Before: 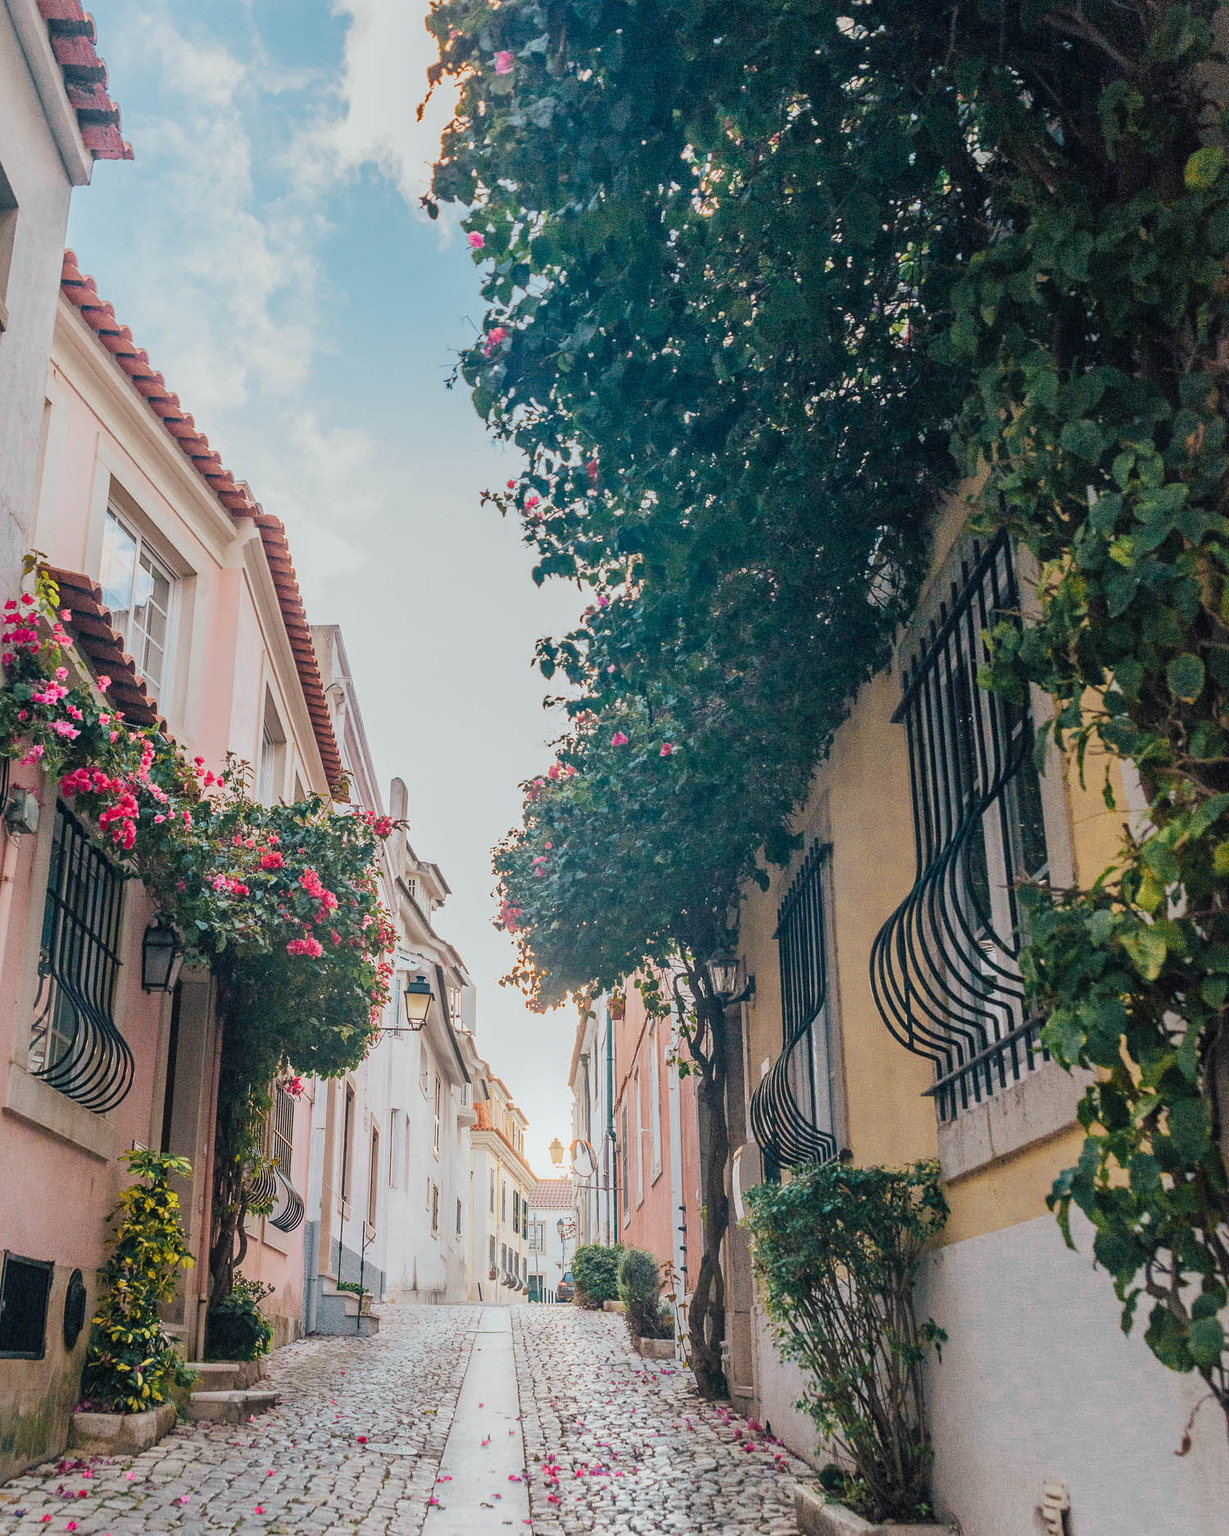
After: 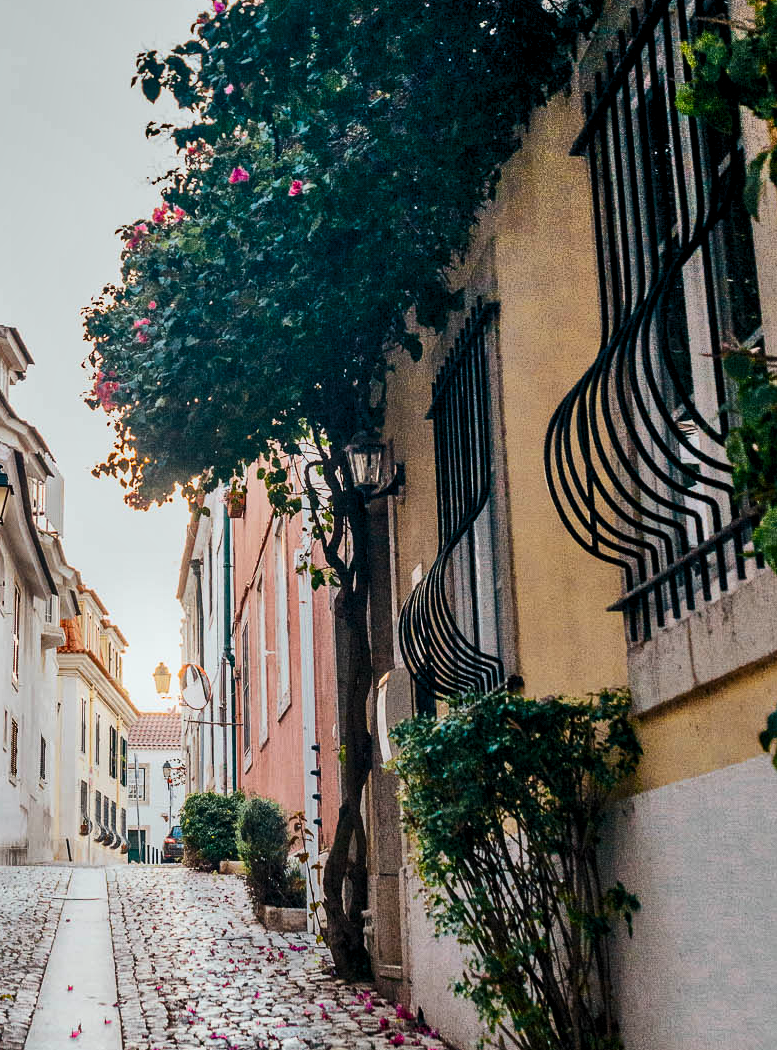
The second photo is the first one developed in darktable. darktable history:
levels: levels [0.026, 0.507, 0.987]
shadows and highlights: low approximation 0.01, soften with gaussian
crop: left 34.479%, top 38.822%, right 13.718%, bottom 5.172%
contrast brightness saturation: contrast 0.22, brightness -0.19, saturation 0.24
